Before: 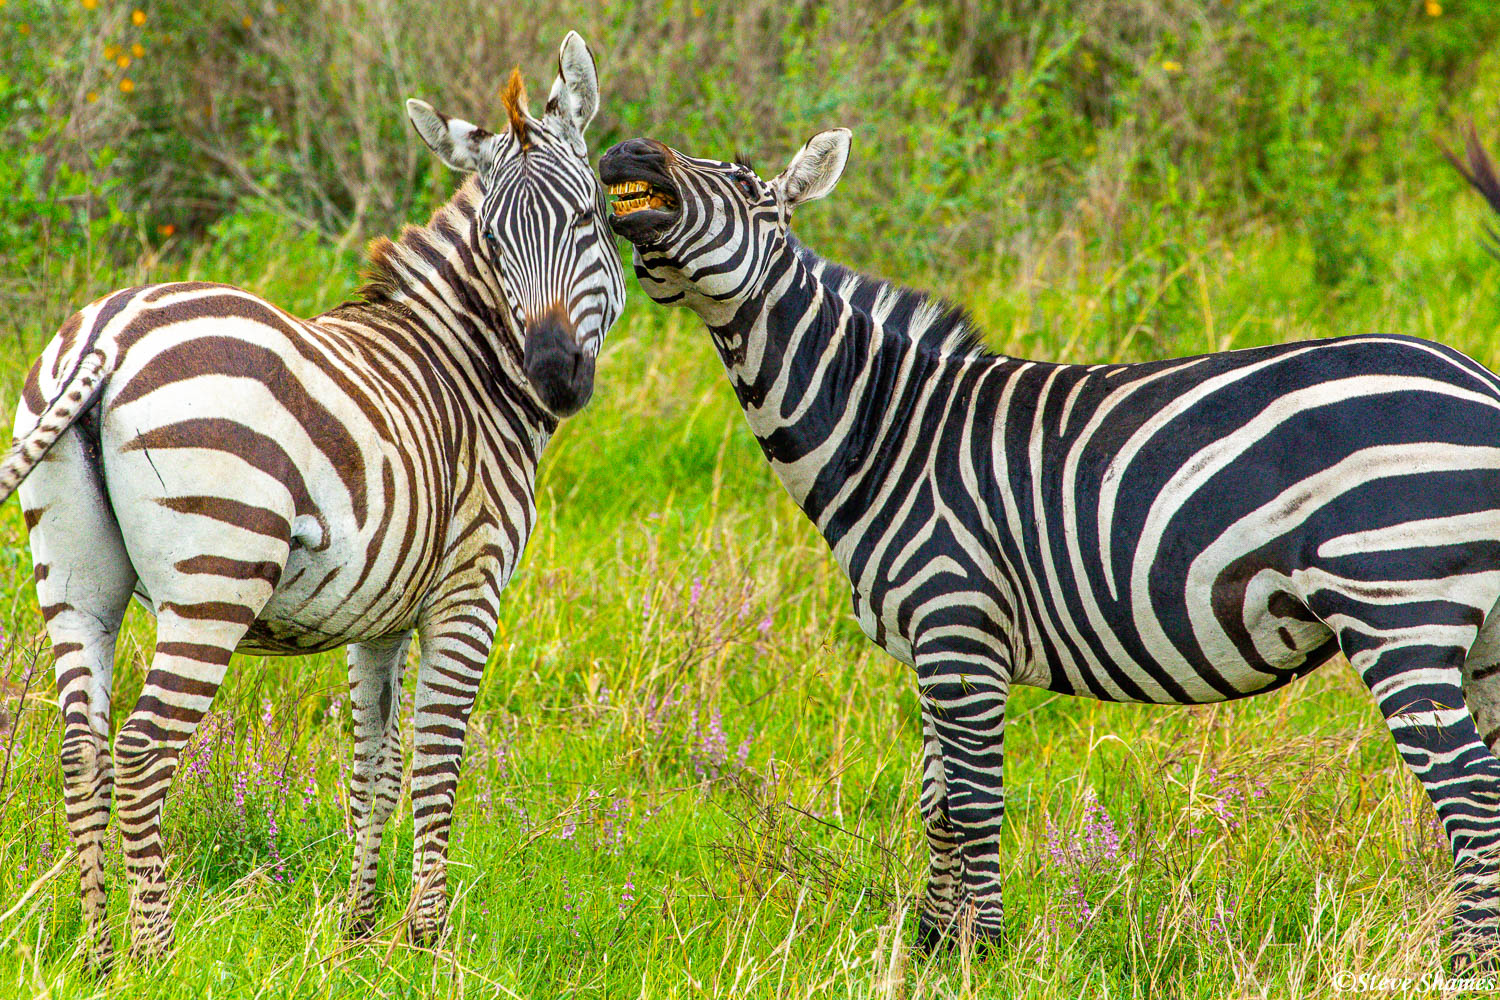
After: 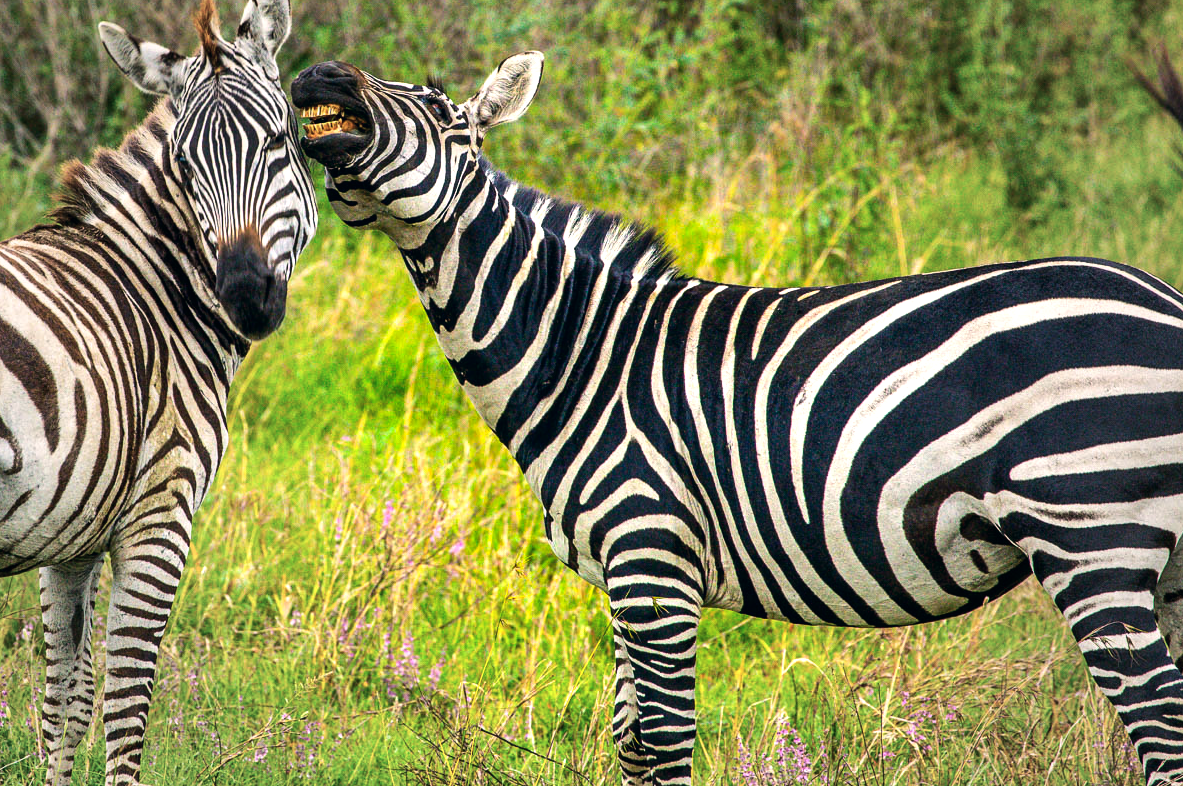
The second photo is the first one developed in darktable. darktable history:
tone equalizer: -8 EV -0.726 EV, -7 EV -0.696 EV, -6 EV -0.635 EV, -5 EV -0.412 EV, -3 EV 0.373 EV, -2 EV 0.6 EV, -1 EV 0.68 EV, +0 EV 0.729 EV, edges refinement/feathering 500, mask exposure compensation -1.57 EV, preserve details no
contrast brightness saturation: saturation -0.024
base curve: curves: ch0 [(0, 0) (0.303, 0.277) (1, 1)], preserve colors none
crop and rotate: left 20.592%, top 7.749%, right 0.495%, bottom 13.588%
vignetting: fall-off start 32.76%, fall-off radius 64.4%, brightness -0.397, saturation -0.302, width/height ratio 0.955
color correction: highlights a* 5.46, highlights b* 5.34, shadows a* -4.15, shadows b* -4.98
